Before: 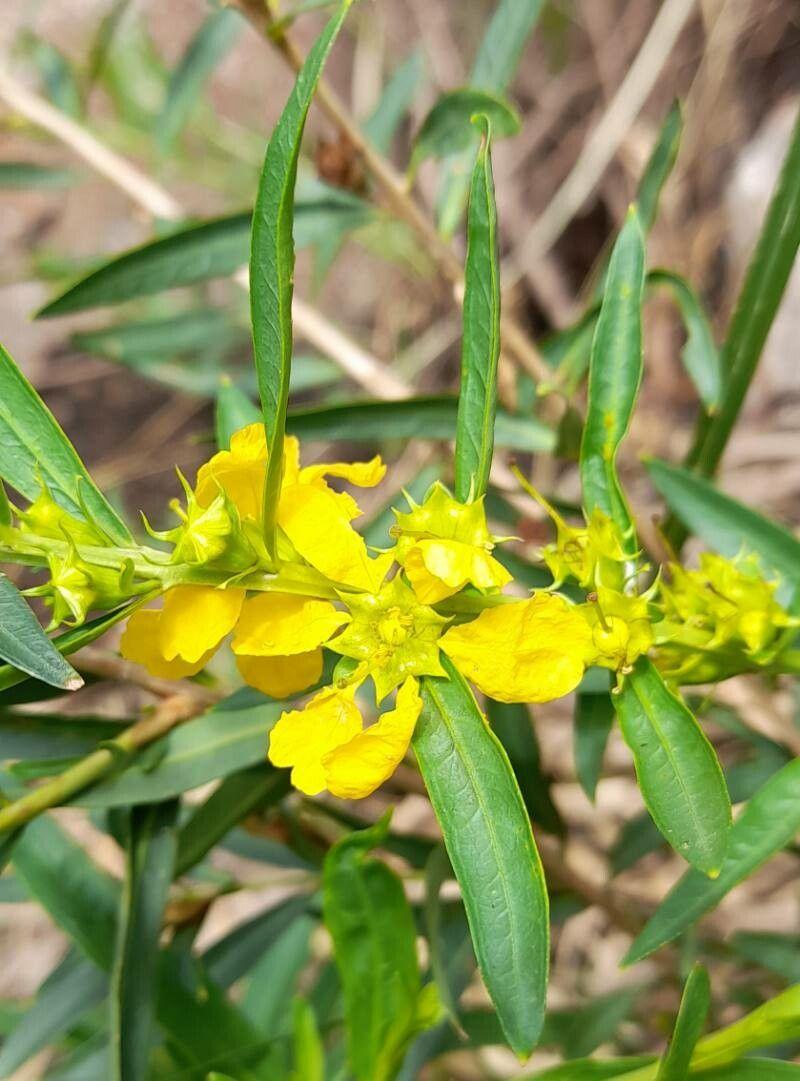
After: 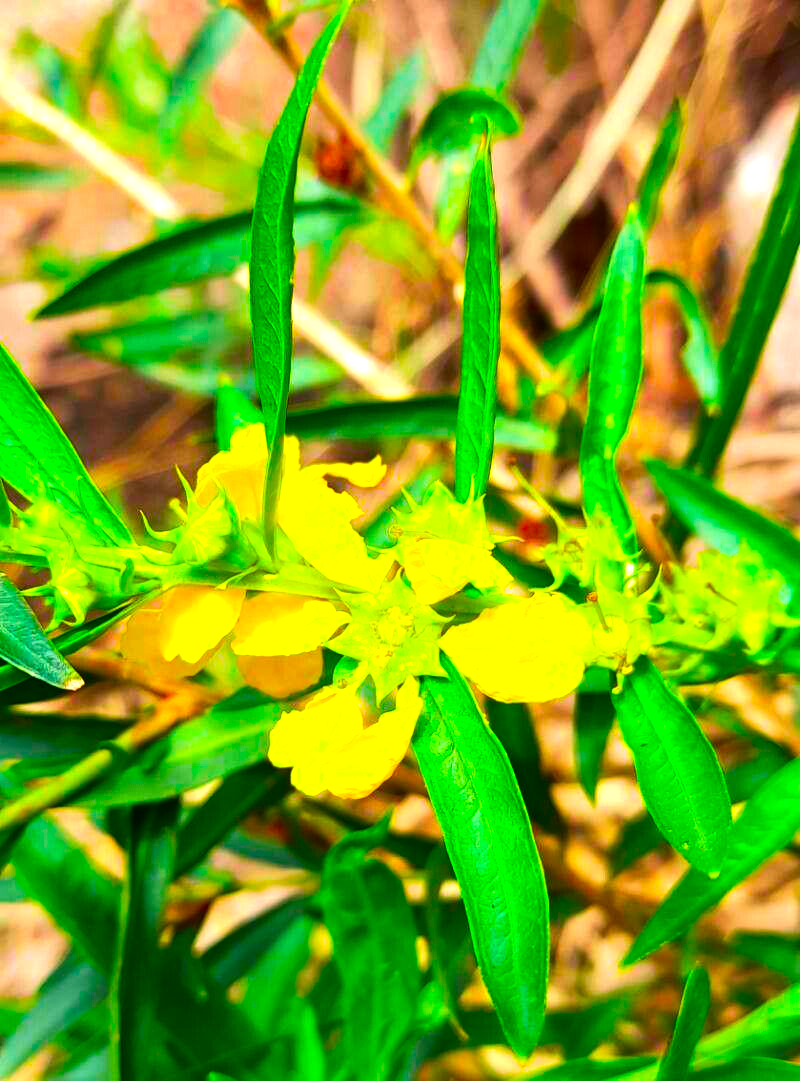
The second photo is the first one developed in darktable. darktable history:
color correction: highlights b* 0.068, saturation 2.99
tone equalizer: -8 EV -0.77 EV, -7 EV -0.736 EV, -6 EV -0.635 EV, -5 EV -0.412 EV, -3 EV 0.392 EV, -2 EV 0.6 EV, -1 EV 0.676 EV, +0 EV 0.766 EV, edges refinement/feathering 500, mask exposure compensation -1.57 EV, preserve details no
contrast brightness saturation: saturation -0.07
